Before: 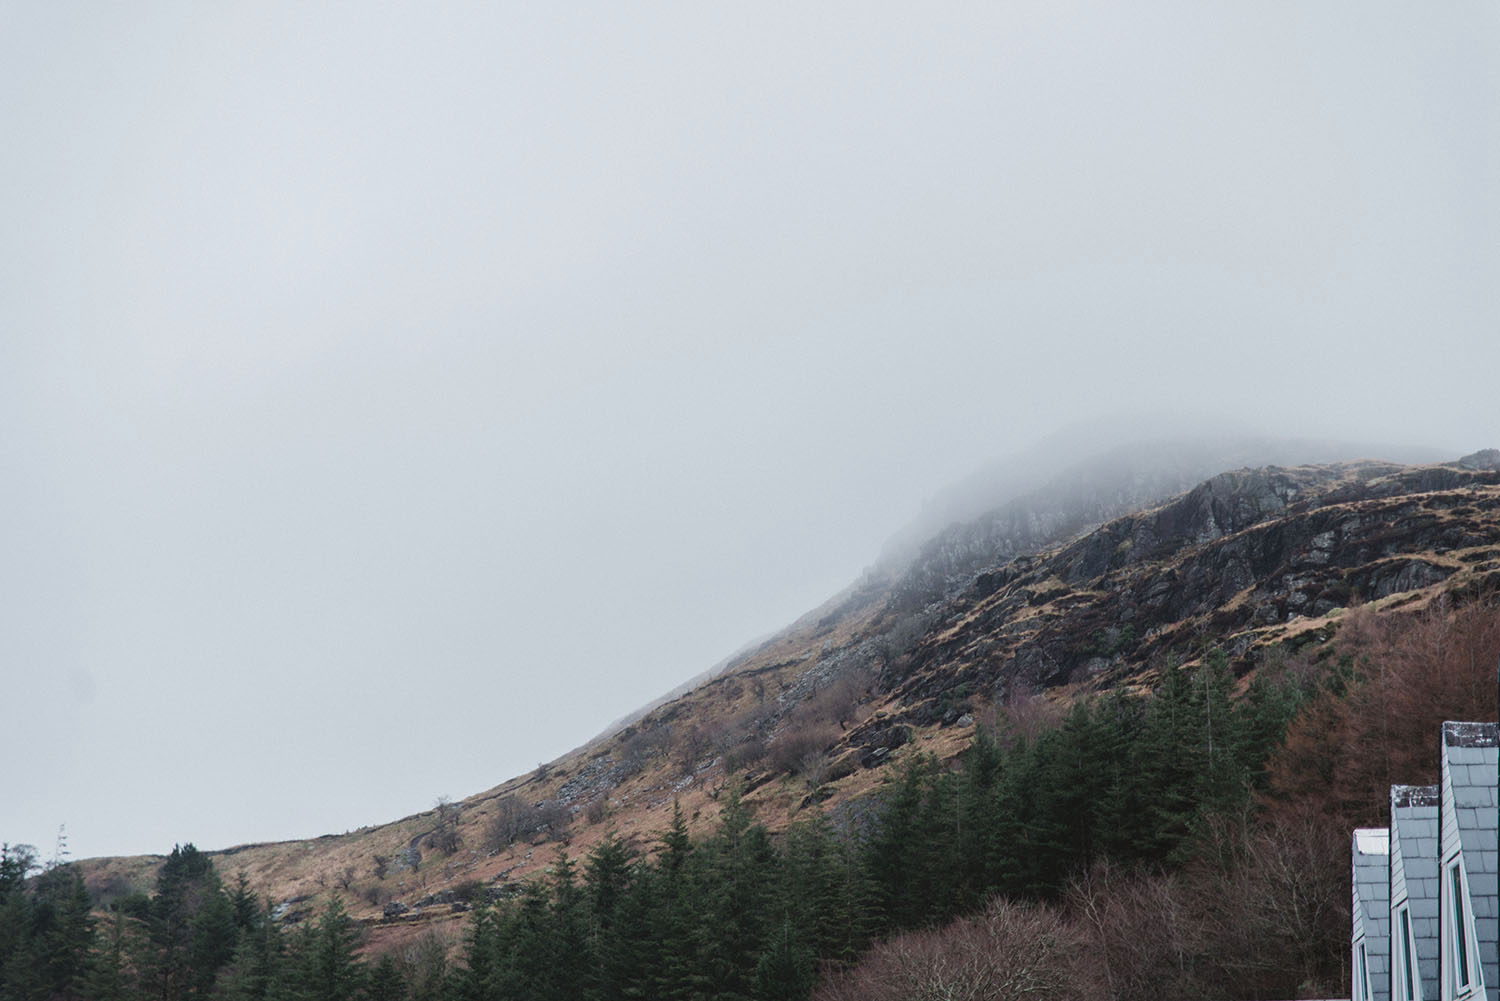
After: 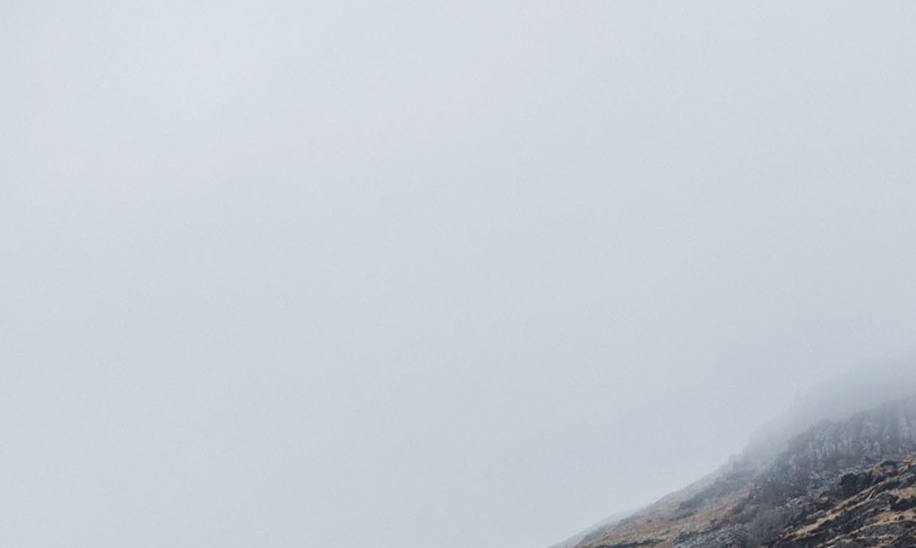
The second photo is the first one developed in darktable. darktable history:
base curve: preserve colors none
crop and rotate: angle -5.96°, left 2.161%, top 6.819%, right 27.588%, bottom 30.197%
